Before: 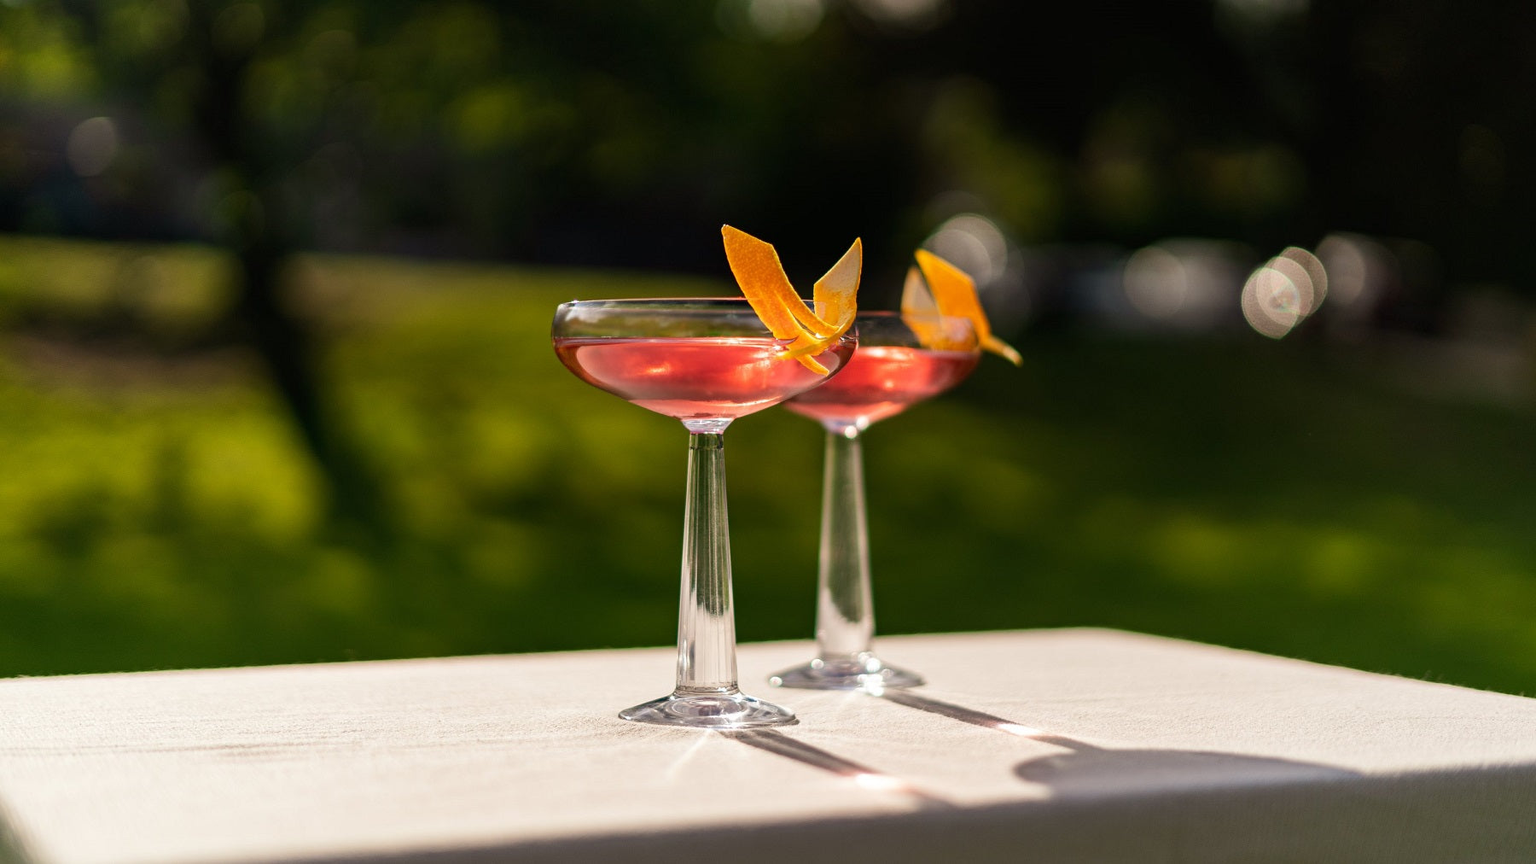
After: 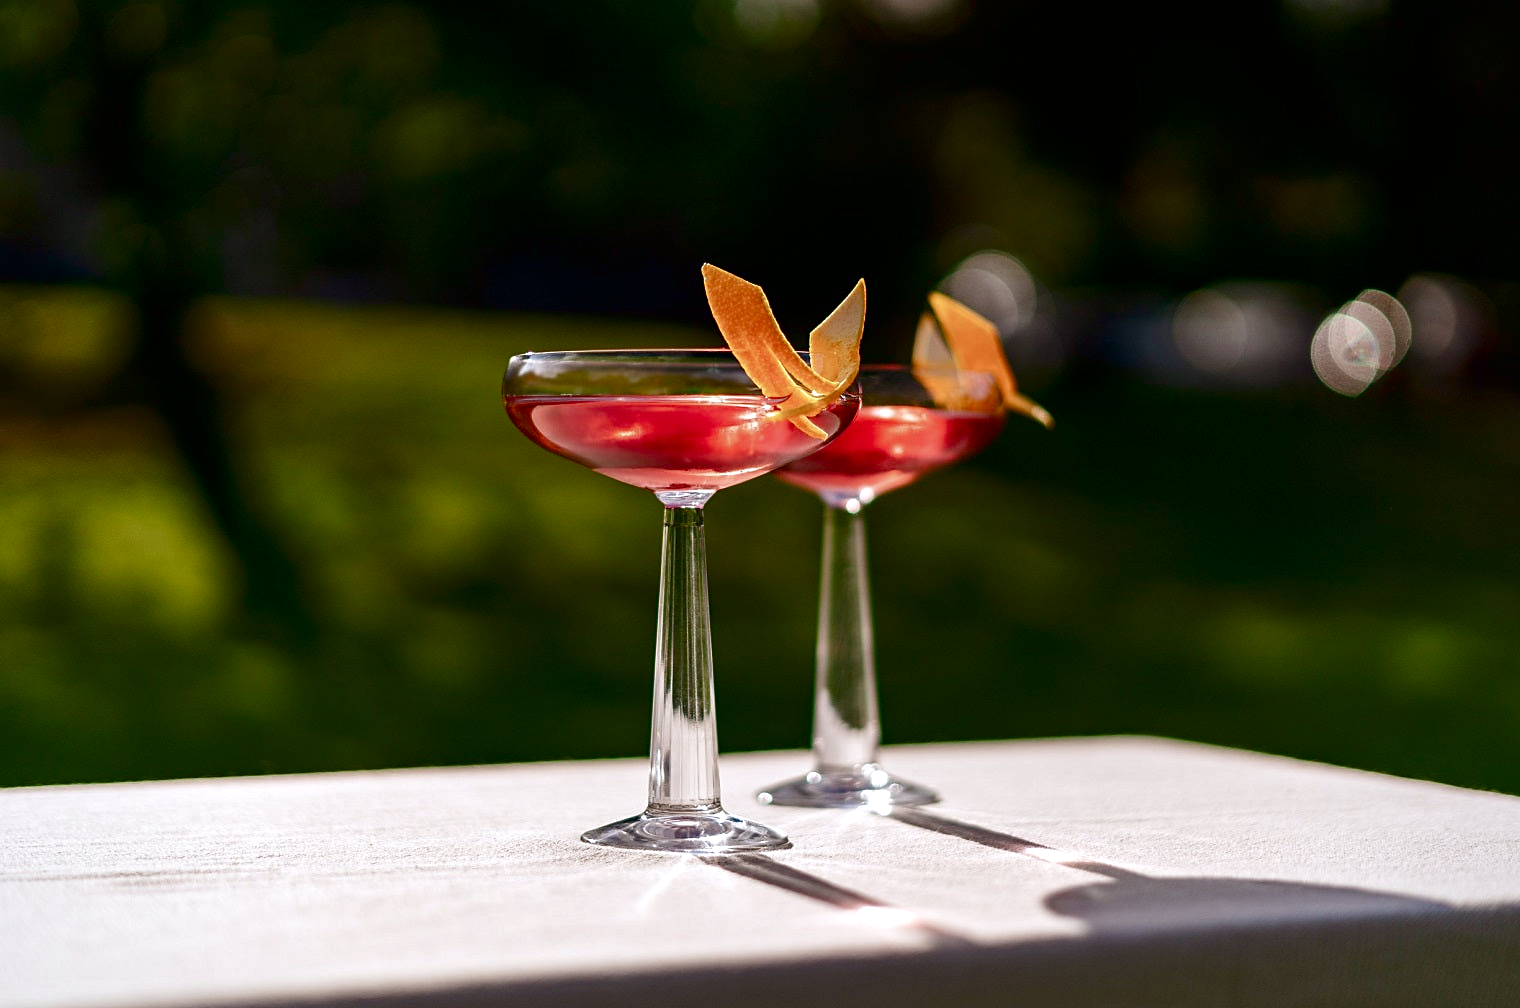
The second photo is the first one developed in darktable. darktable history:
sharpen: radius 1.864, amount 0.398, threshold 1.271
contrast brightness saturation: brightness -0.2, saturation 0.08
exposure: exposure 0.2 EV, compensate highlight preservation false
white balance: red 1, blue 1
vignetting: brightness -0.233, saturation 0.141
crop: left 8.026%, right 7.374%
color calibration: illuminant as shot in camera, x 0.358, y 0.373, temperature 4628.91 K
color balance rgb: perceptual saturation grading › global saturation 20%, perceptual saturation grading › highlights -50%, perceptual saturation grading › shadows 30%
